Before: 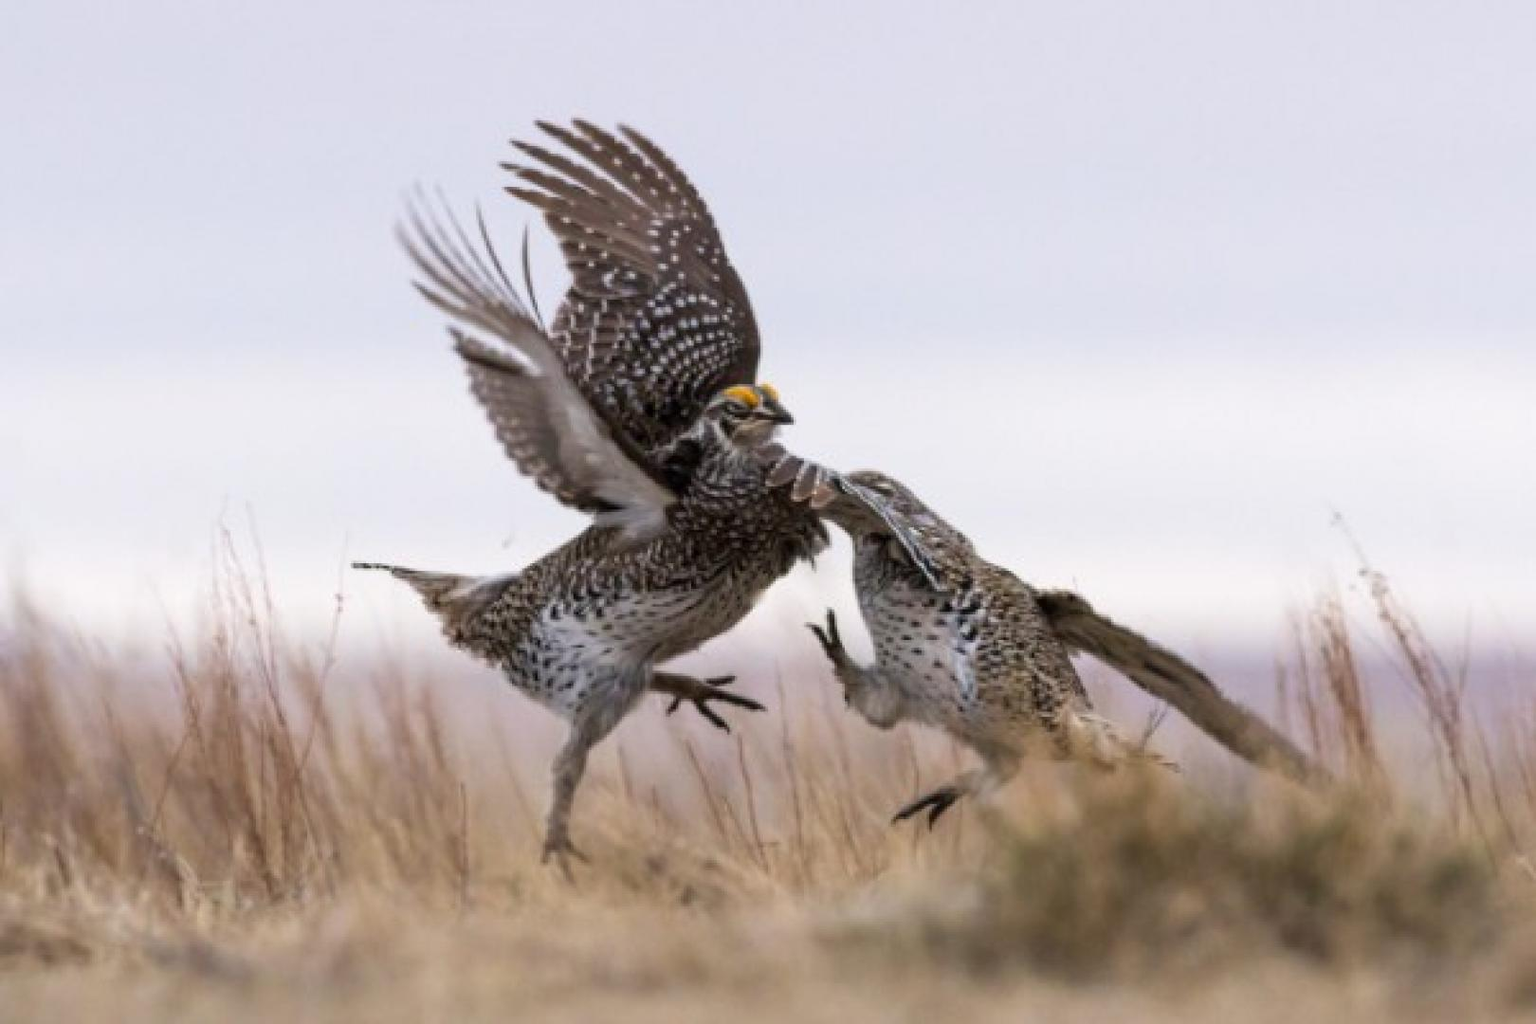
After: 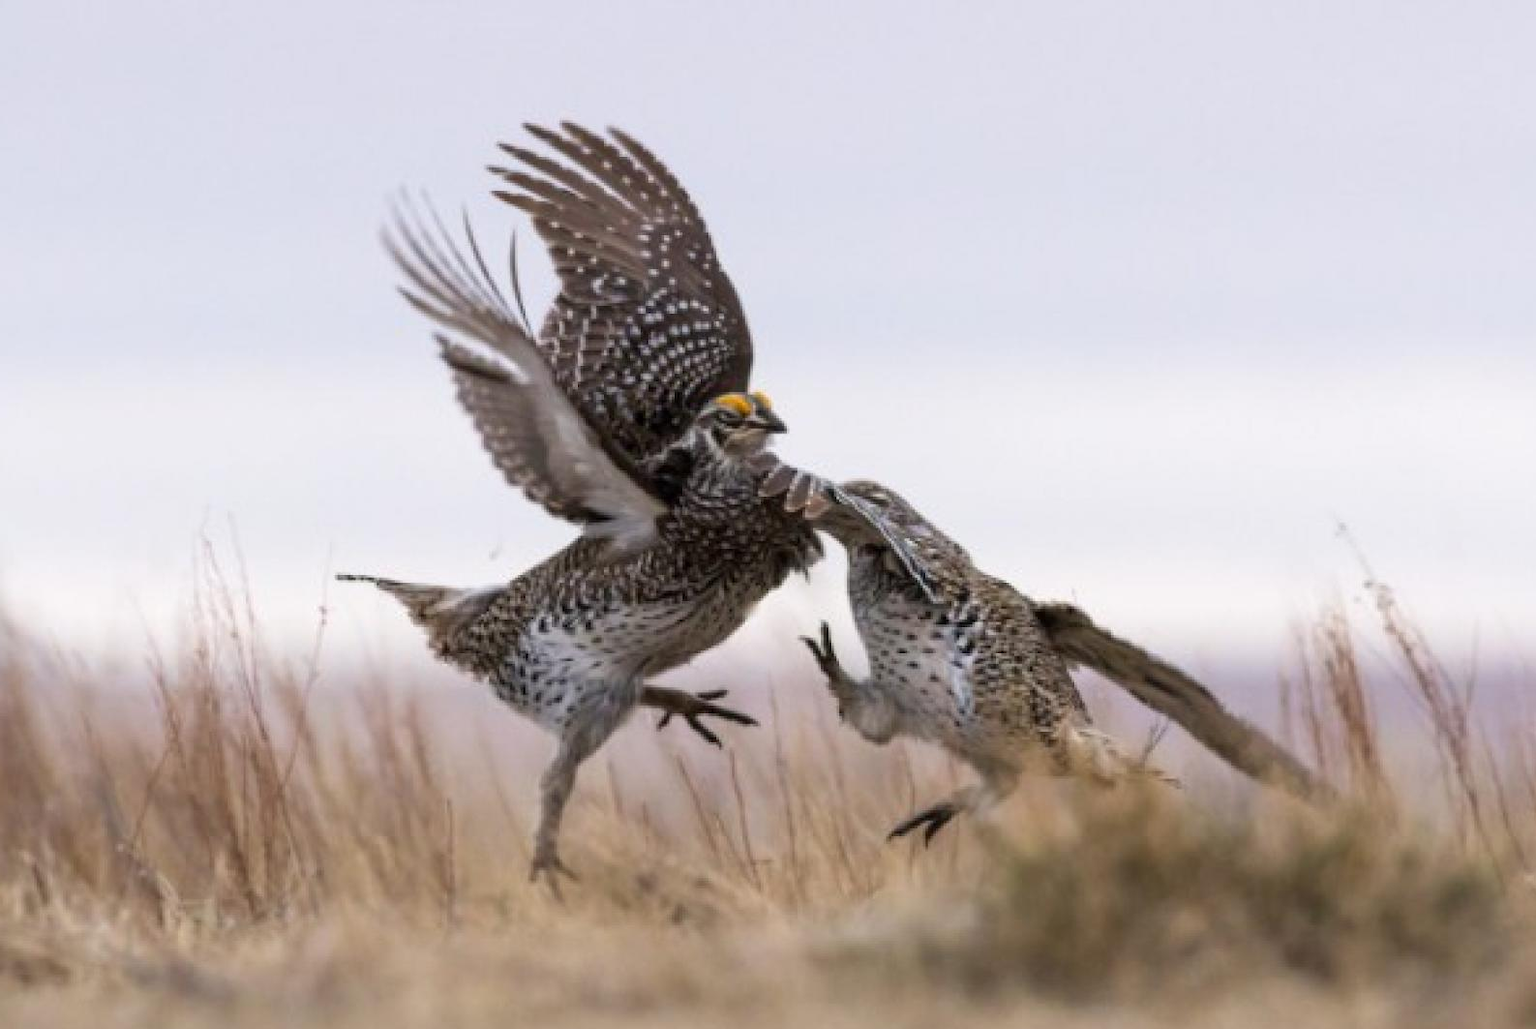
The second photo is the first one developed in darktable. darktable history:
crop and rotate: left 1.499%, right 0.526%, bottom 1.401%
